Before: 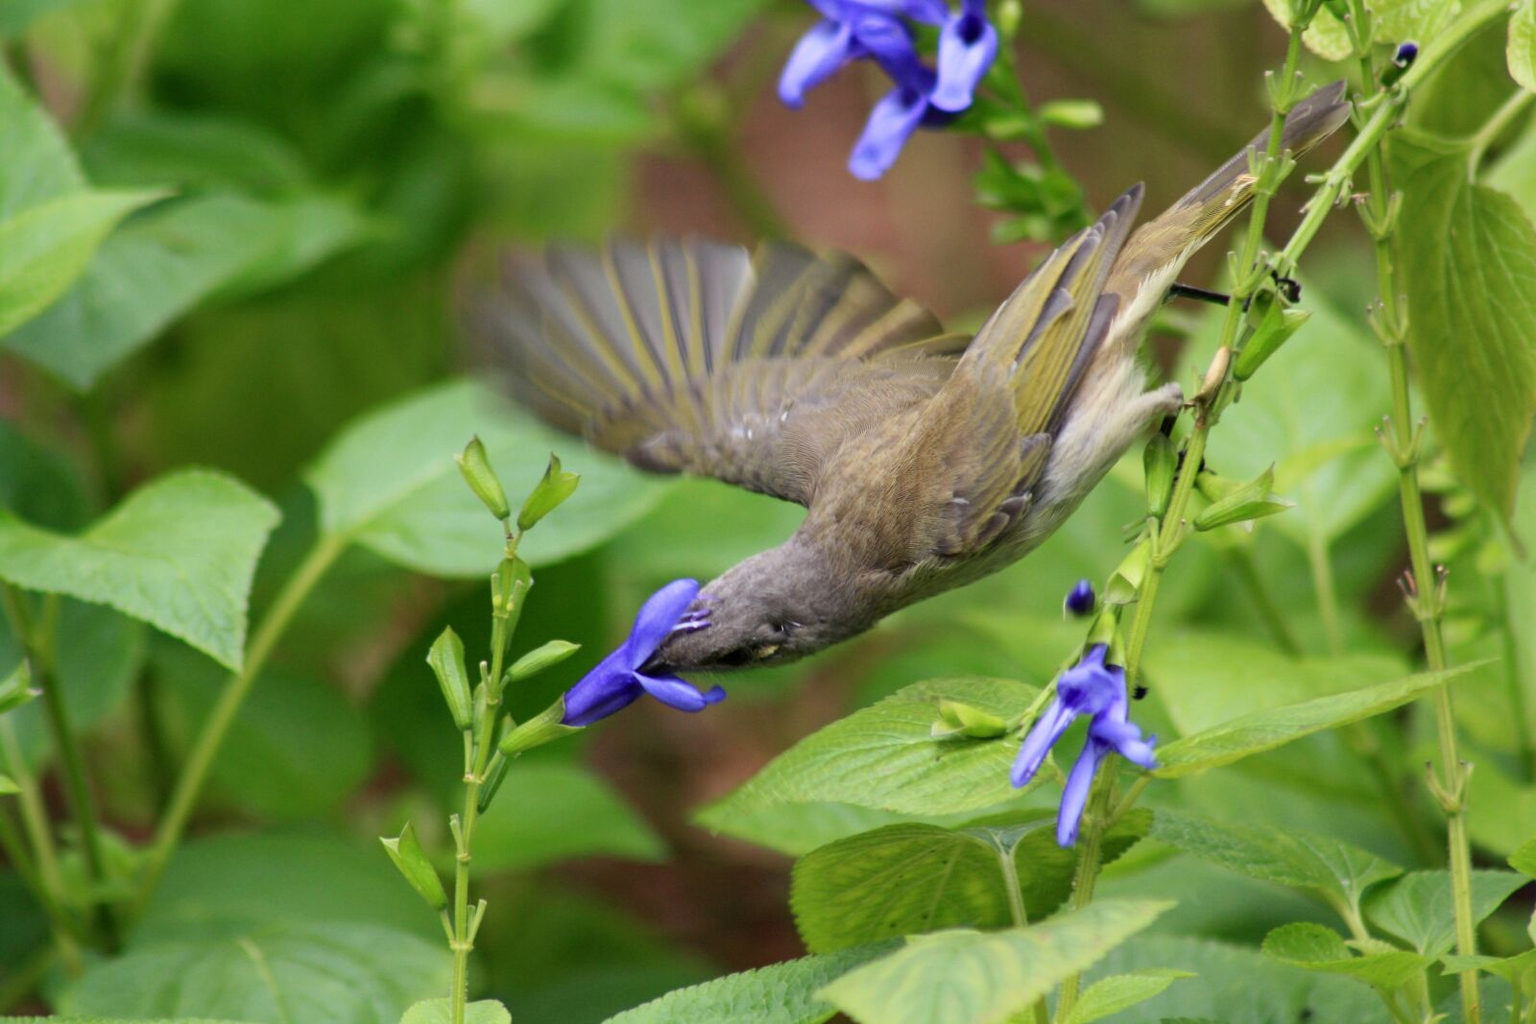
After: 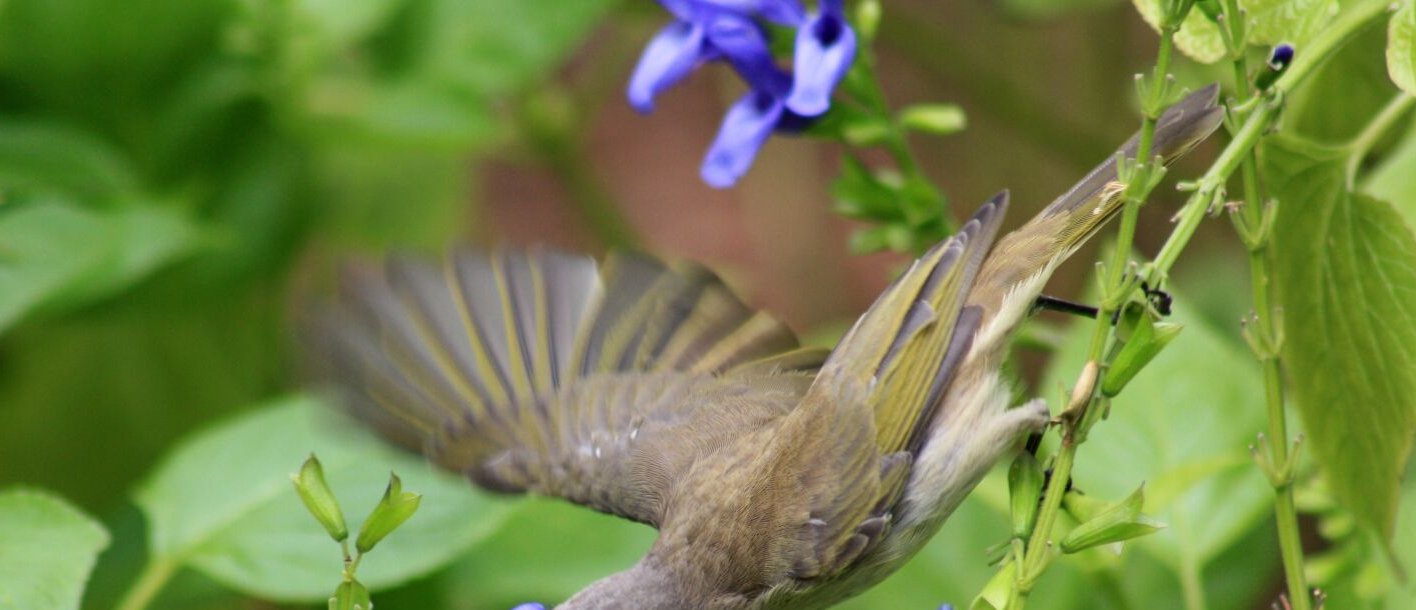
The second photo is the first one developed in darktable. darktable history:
crop and rotate: left 11.484%, bottom 42.756%
